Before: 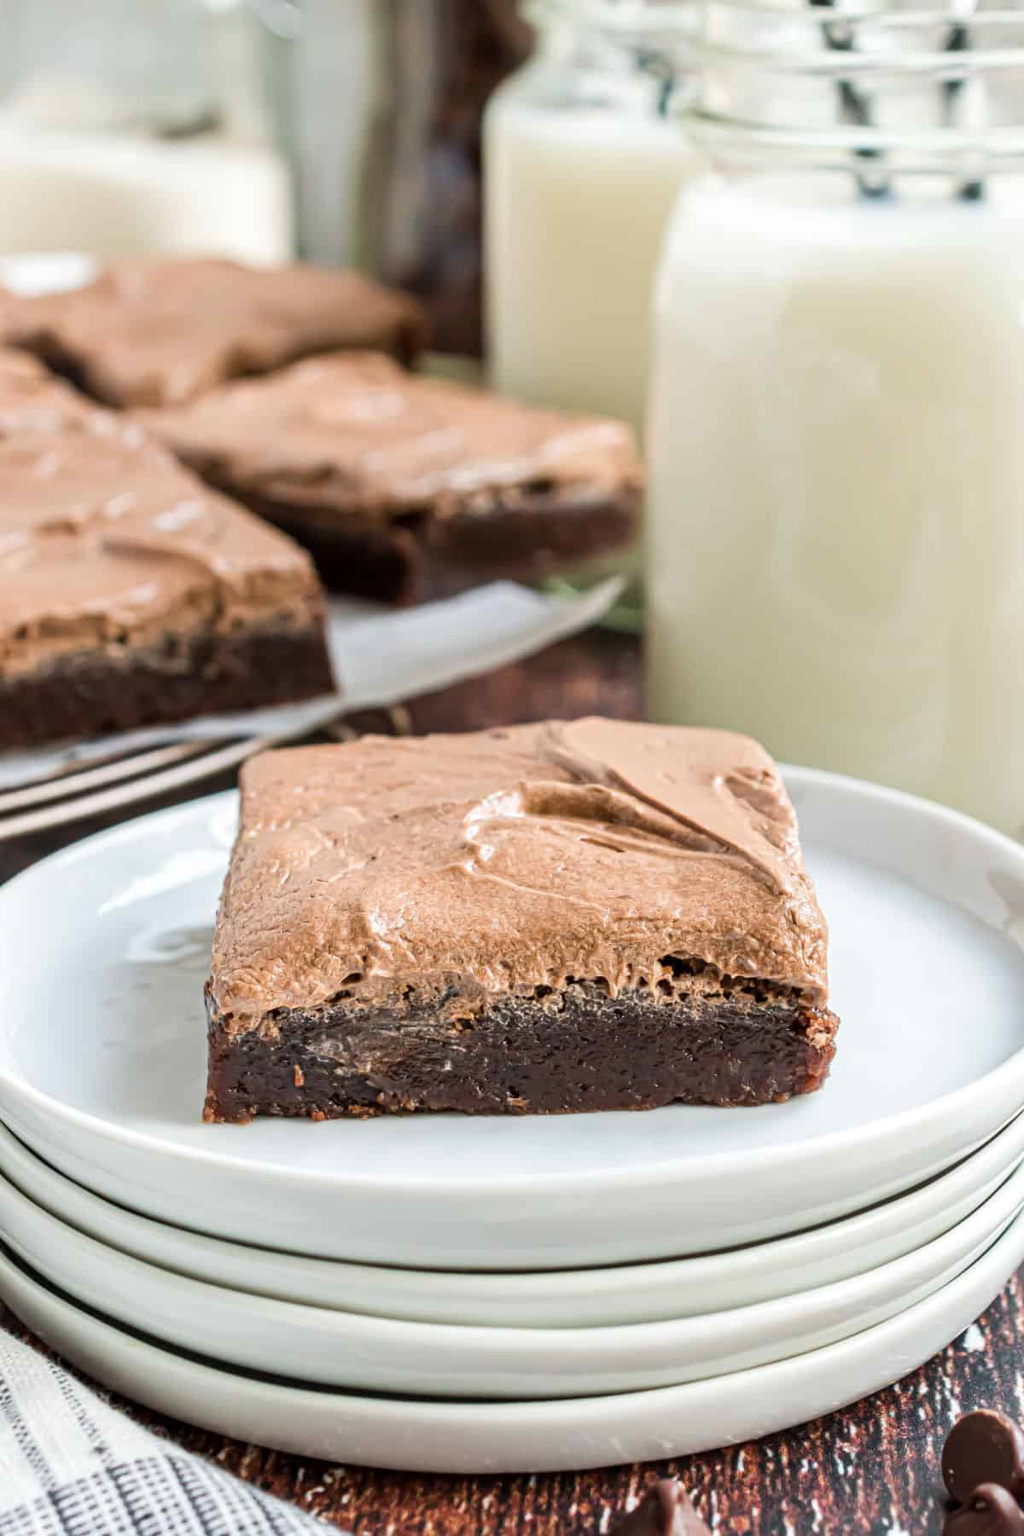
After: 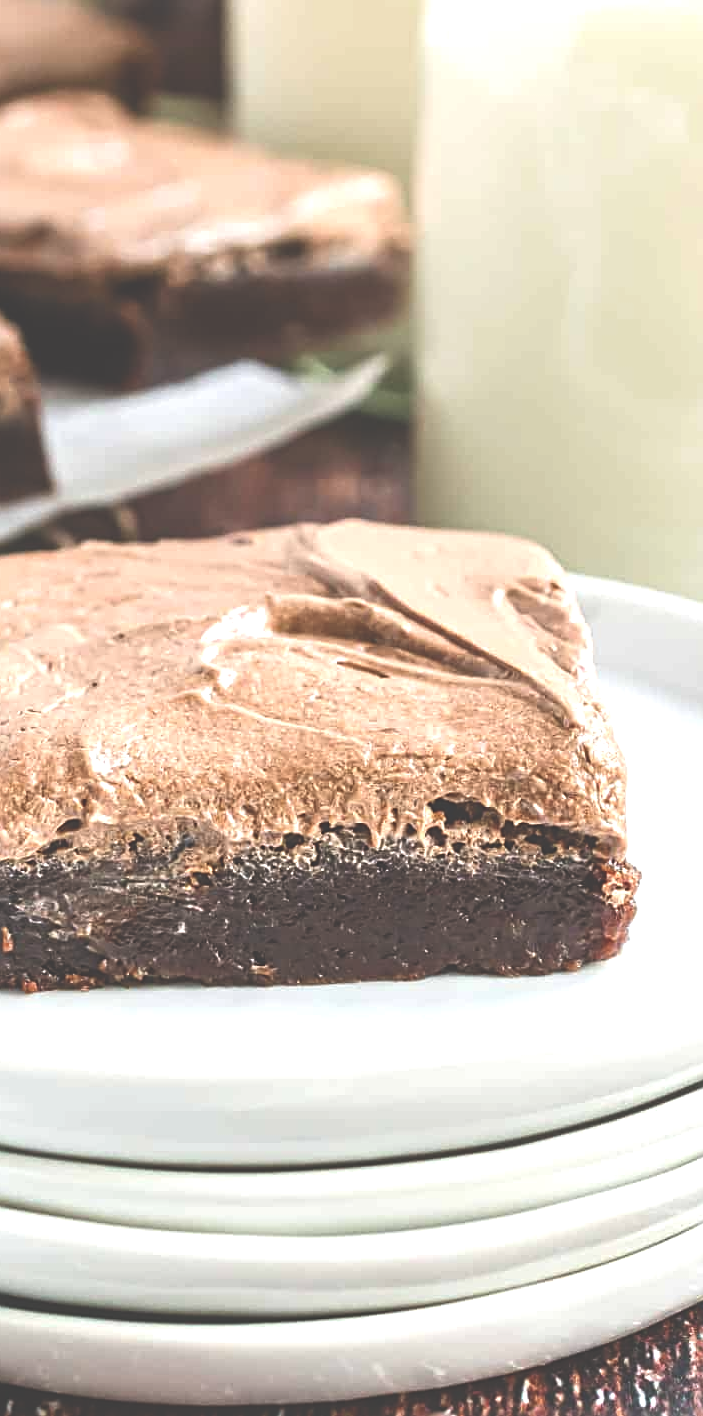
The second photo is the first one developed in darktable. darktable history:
sharpen: on, module defaults
exposure: black level correction -0.062, exposure -0.05 EV, compensate highlight preservation false
color balance rgb: linear chroma grading › shadows -7.066%, linear chroma grading › highlights -7.701%, linear chroma grading › global chroma -10.175%, linear chroma grading › mid-tones -8.028%, perceptual saturation grading › global saturation 20%, perceptual saturation grading › highlights -14.062%, perceptual saturation grading › shadows 50.102%, perceptual brilliance grading › highlights 16.211%, perceptual brilliance grading › shadows -13.742%, global vibrance 14.382%
crop and rotate: left 28.624%, top 17.862%, right 12.749%, bottom 3.447%
